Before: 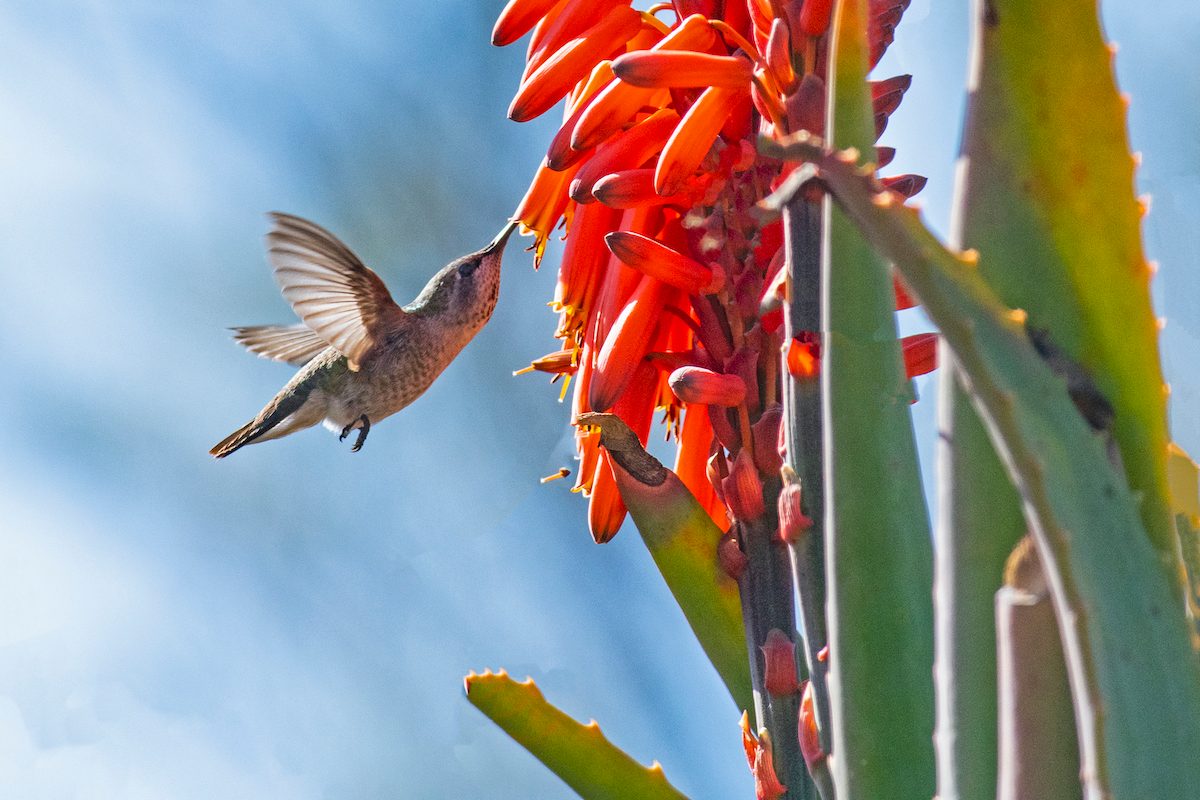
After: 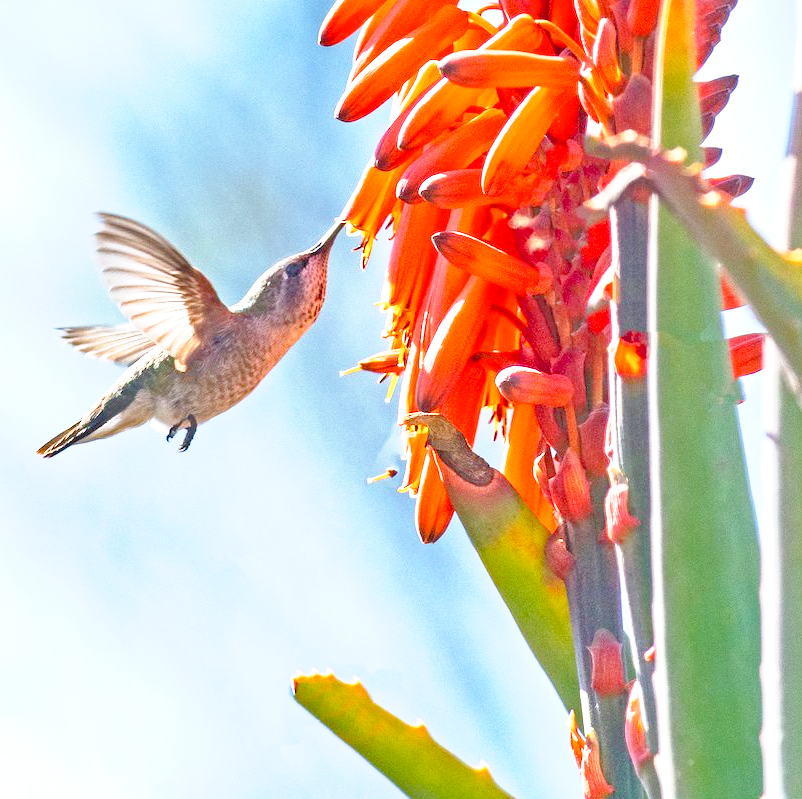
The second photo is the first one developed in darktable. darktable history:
crop and rotate: left 14.455%, right 18.668%
tone equalizer: -7 EV 0.142 EV, -6 EV 0.622 EV, -5 EV 1.13 EV, -4 EV 1.31 EV, -3 EV 1.16 EV, -2 EV 0.6 EV, -1 EV 0.16 EV
tone curve: curves: ch0 [(0.003, 0.029) (0.037, 0.036) (0.149, 0.117) (0.297, 0.318) (0.422, 0.474) (0.531, 0.6) (0.743, 0.809) (0.889, 0.941) (1, 0.98)]; ch1 [(0, 0) (0.305, 0.325) (0.453, 0.437) (0.482, 0.479) (0.501, 0.5) (0.506, 0.503) (0.564, 0.578) (0.587, 0.625) (0.666, 0.727) (1, 1)]; ch2 [(0, 0) (0.323, 0.277) (0.408, 0.399) (0.45, 0.48) (0.499, 0.502) (0.512, 0.523) (0.57, 0.595) (0.653, 0.671) (0.768, 0.744) (1, 1)], preserve colors none
exposure: black level correction 0, exposure 0.951 EV, compensate highlight preservation false
